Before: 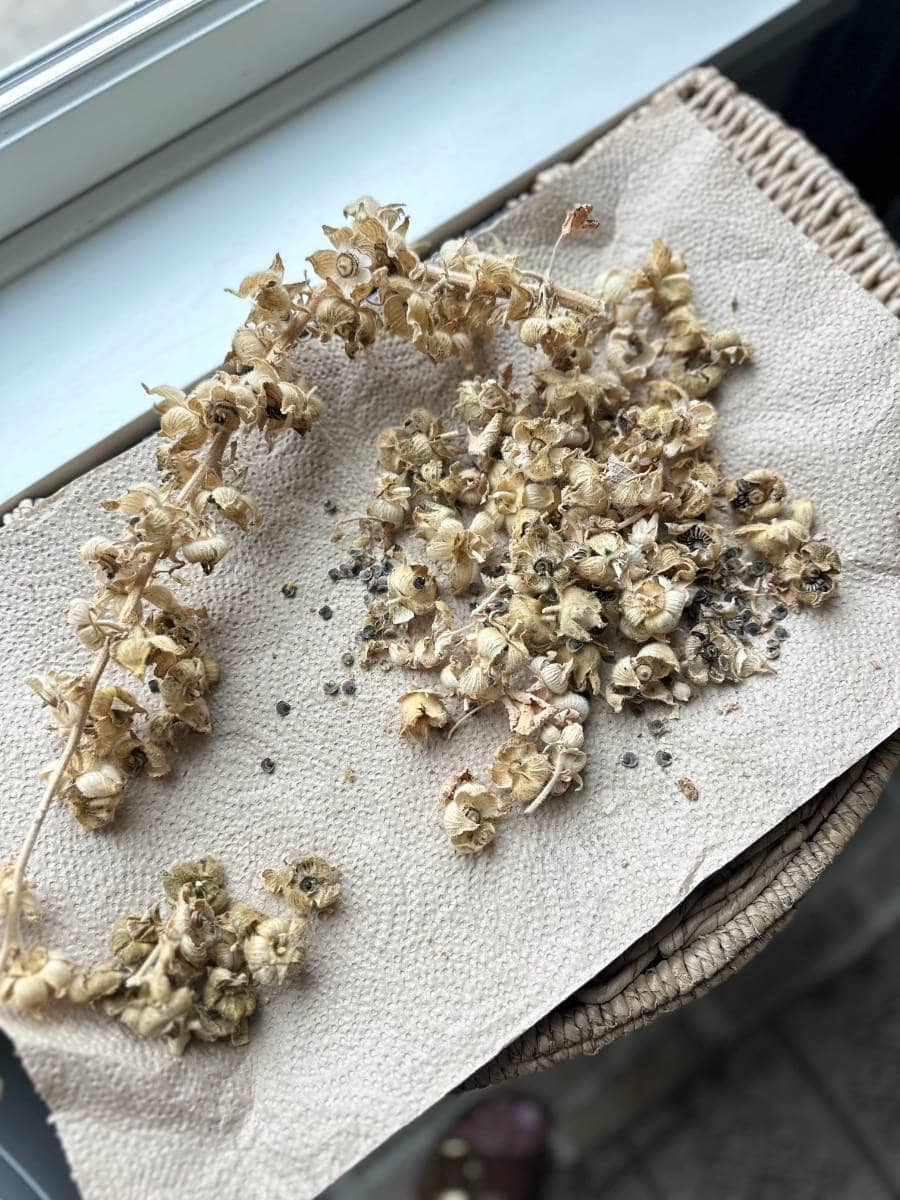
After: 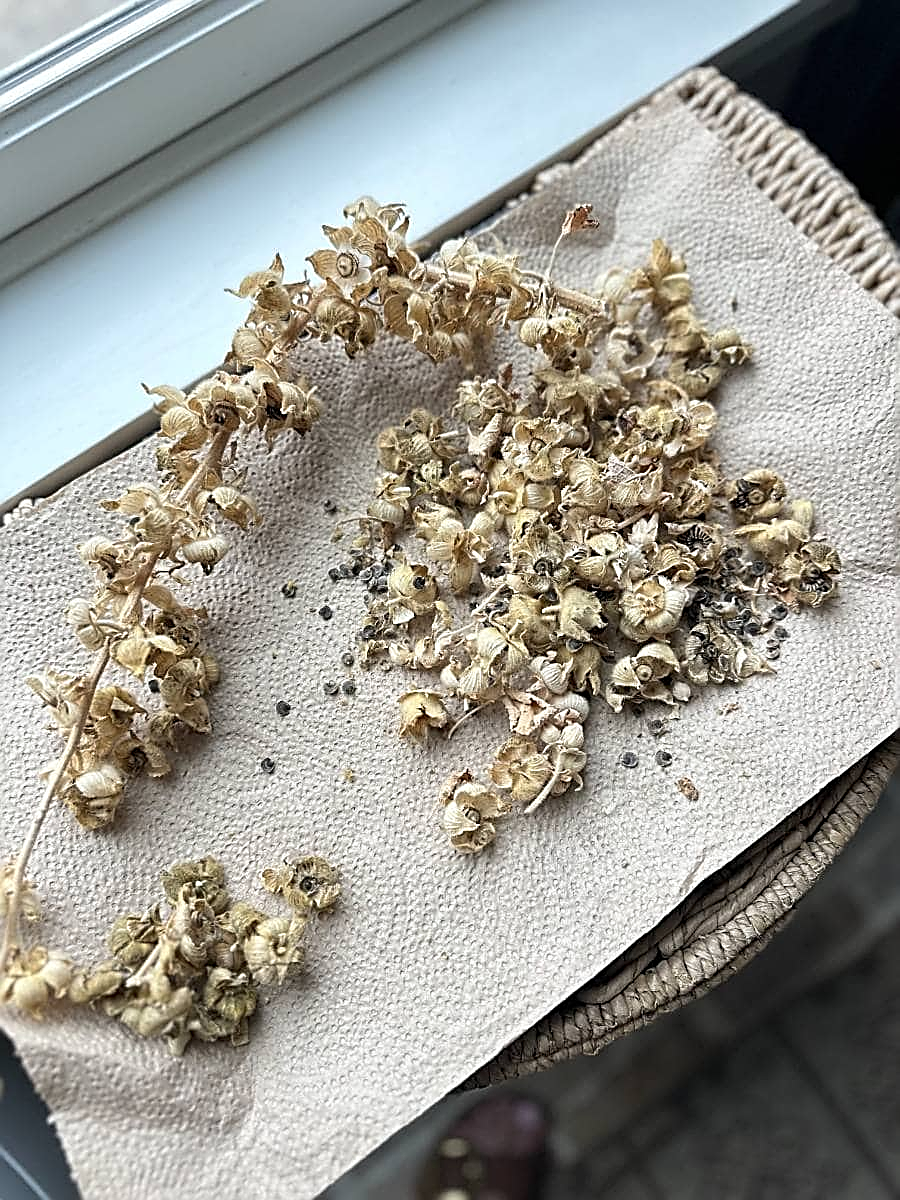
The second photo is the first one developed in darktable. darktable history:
sharpen: amount 0.983
